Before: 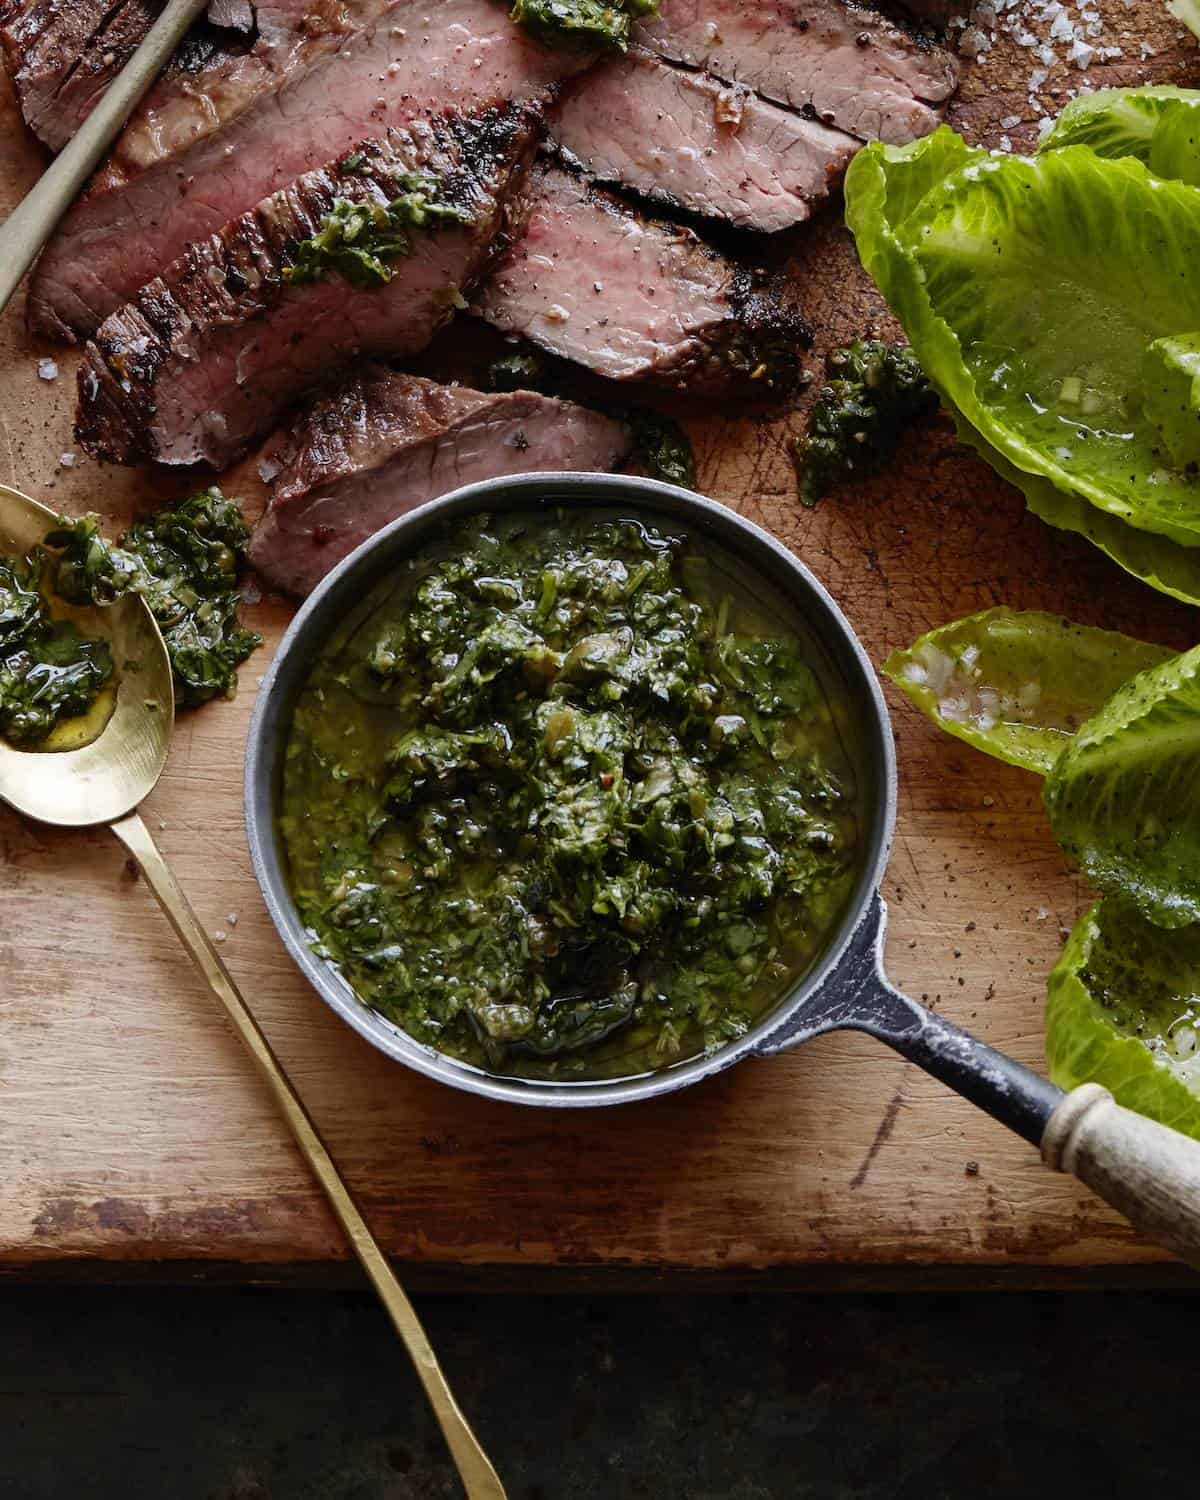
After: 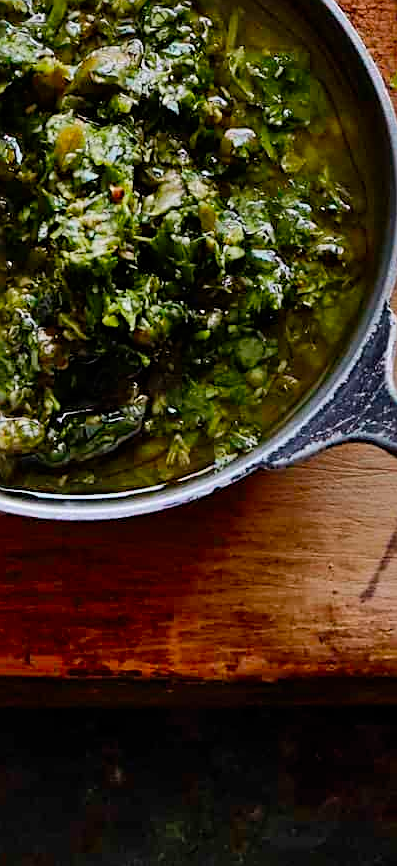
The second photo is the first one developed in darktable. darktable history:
exposure: exposure -0.36 EV, compensate highlight preservation false
color balance: output saturation 120%
shadows and highlights: low approximation 0.01, soften with gaussian
sharpen: on, module defaults
crop: left 40.878%, top 39.176%, right 25.993%, bottom 3.081%
